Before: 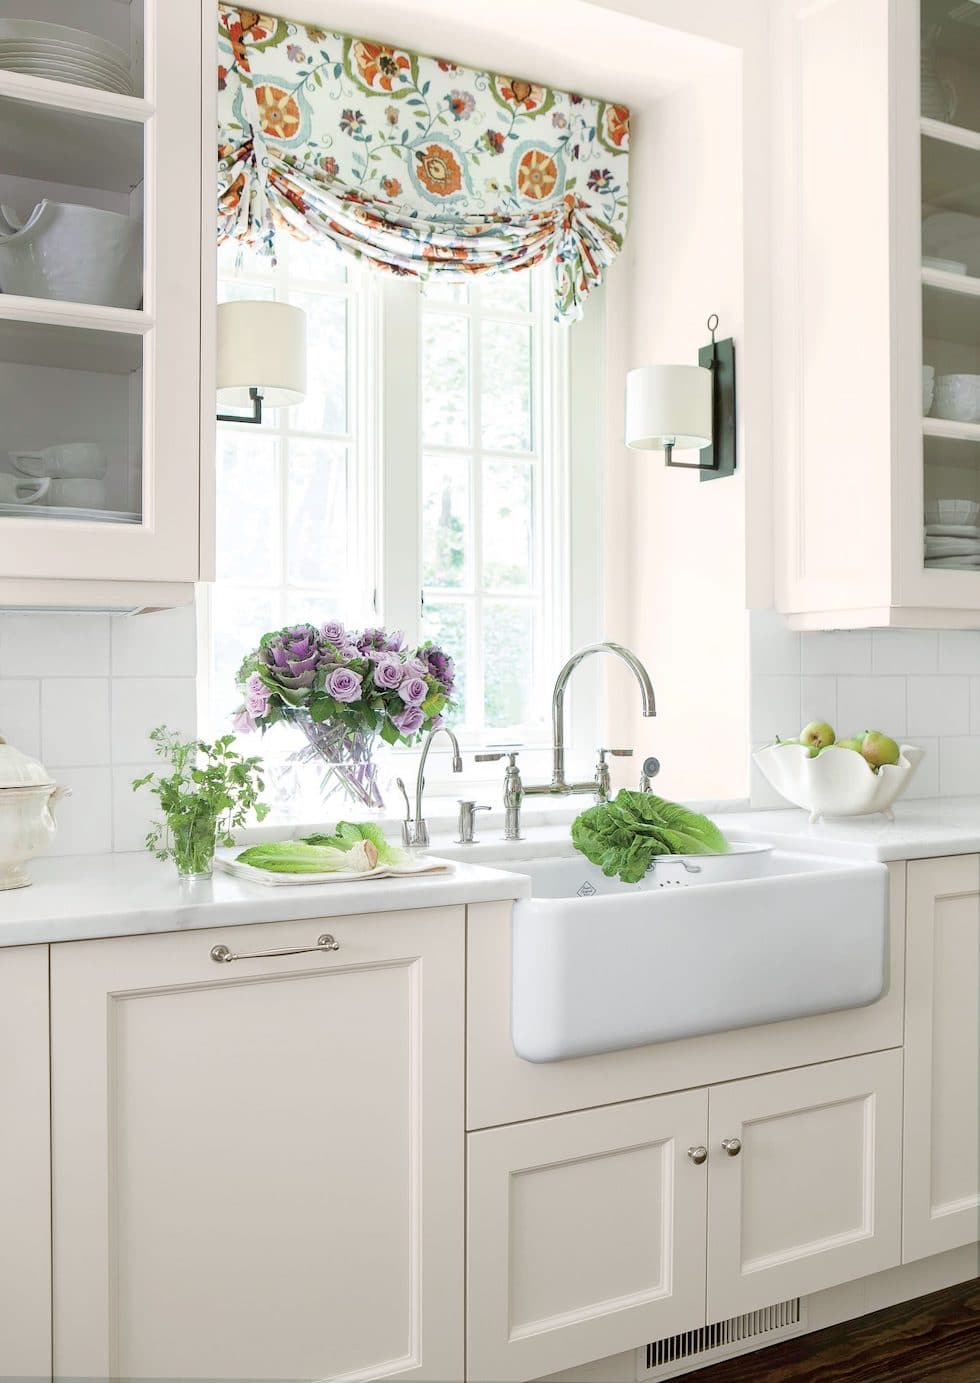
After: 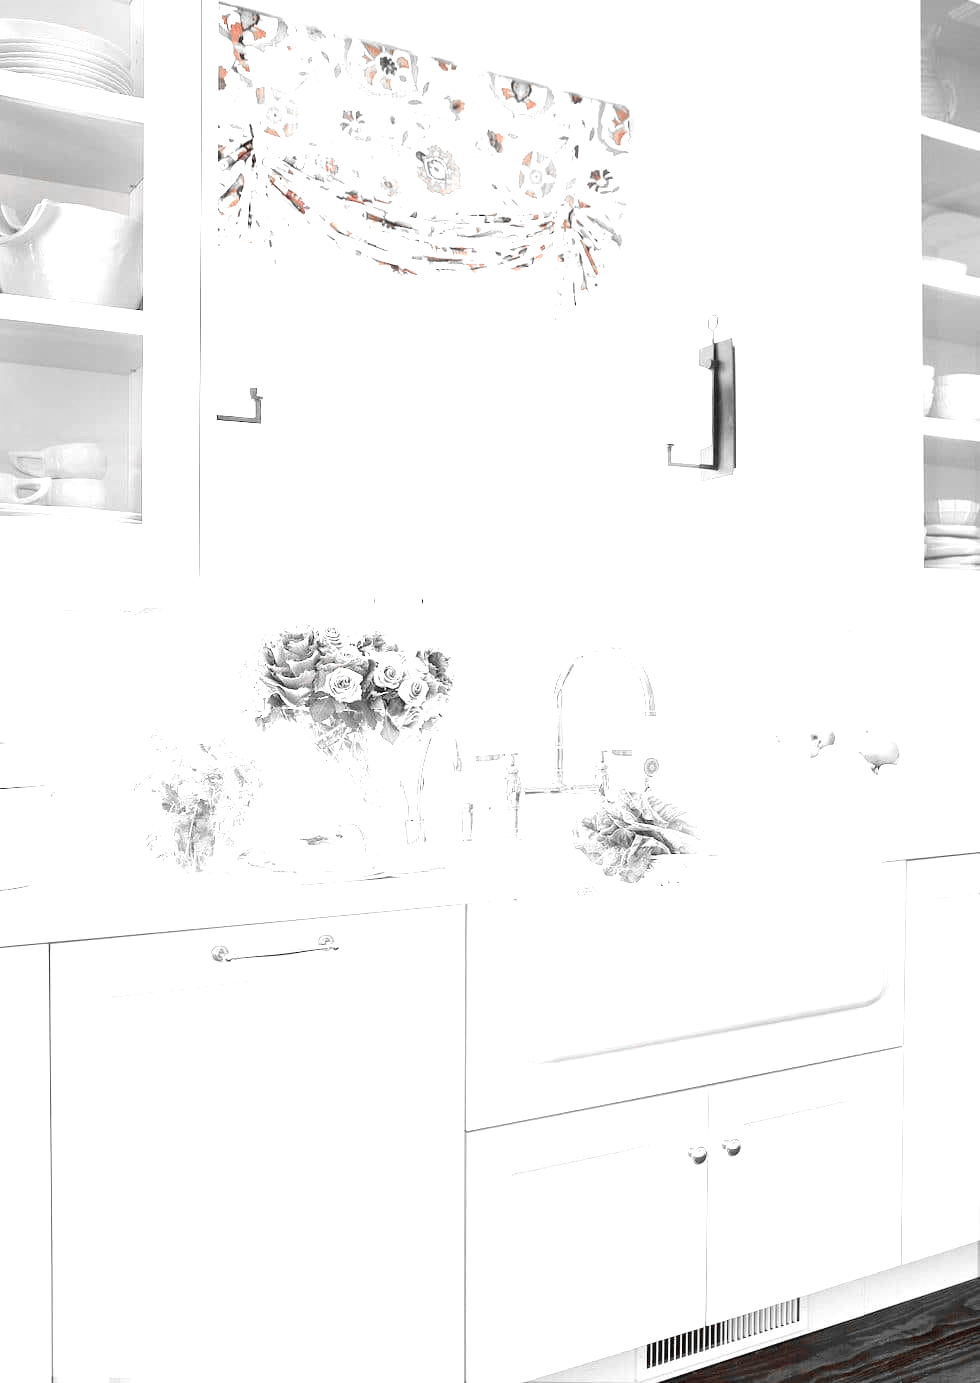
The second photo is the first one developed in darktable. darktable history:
shadows and highlights: radius 334.93, shadows 63.48, highlights 6.06, compress 87.7%, highlights color adjustment 39.73%, soften with gaussian
color zones: curves: ch1 [(0, 0.006) (0.094, 0.285) (0.171, 0.001) (0.429, 0.001) (0.571, 0.003) (0.714, 0.004) (0.857, 0.004) (1, 0.006)]
exposure: black level correction 0, exposure 1.675 EV, compensate exposure bias true, compensate highlight preservation false
